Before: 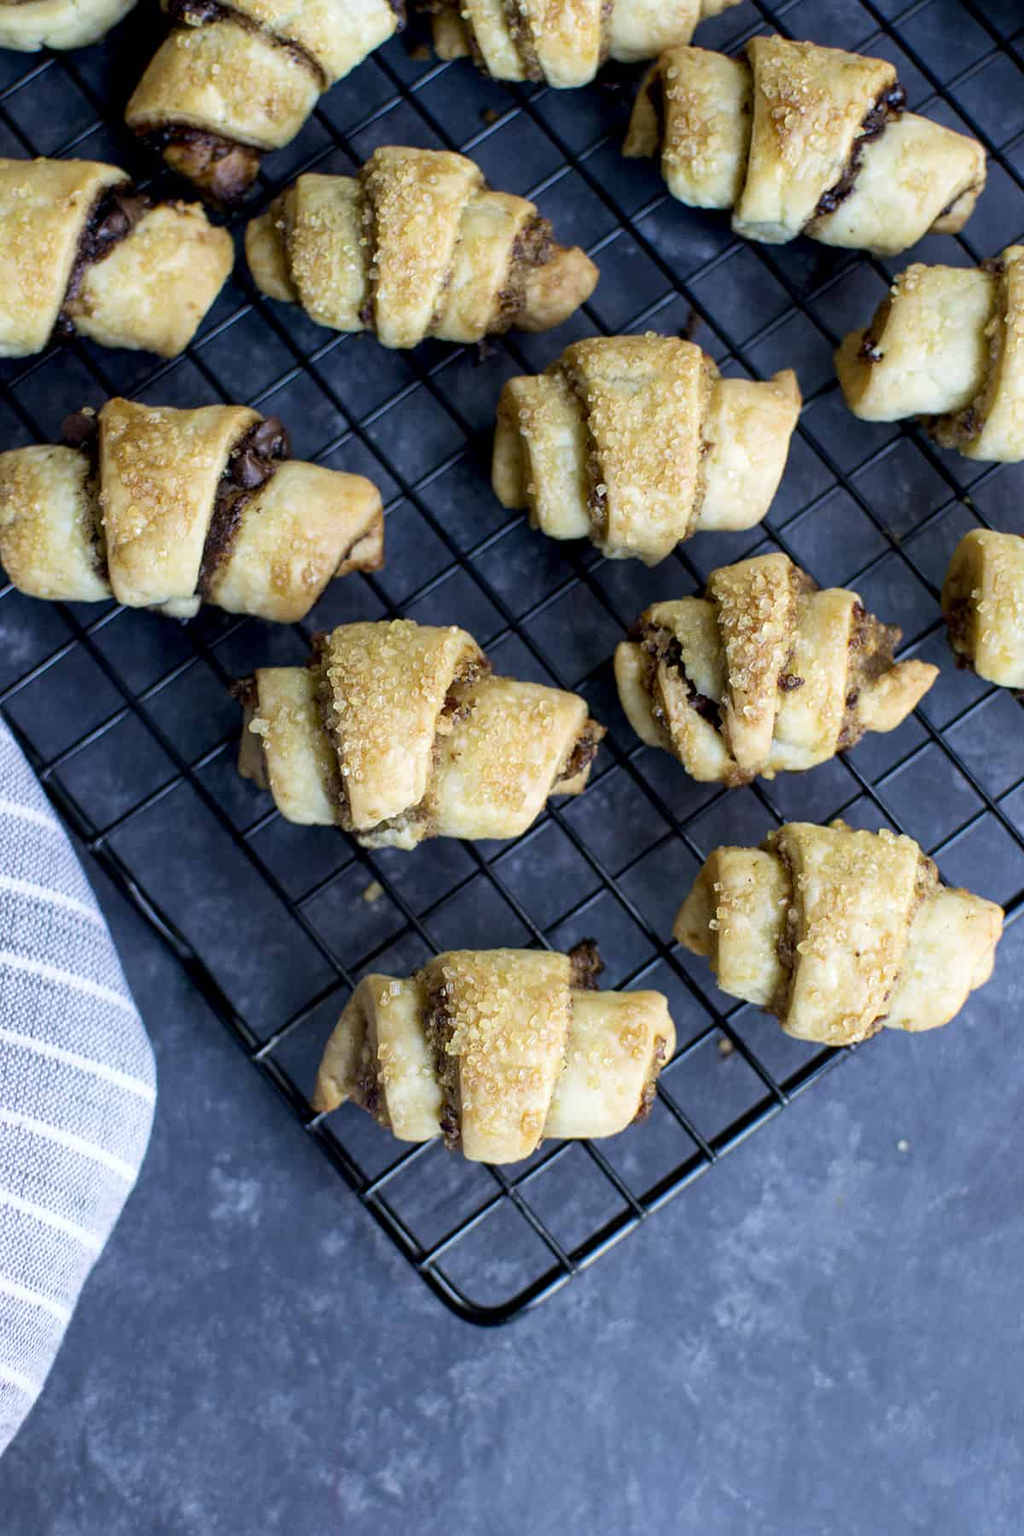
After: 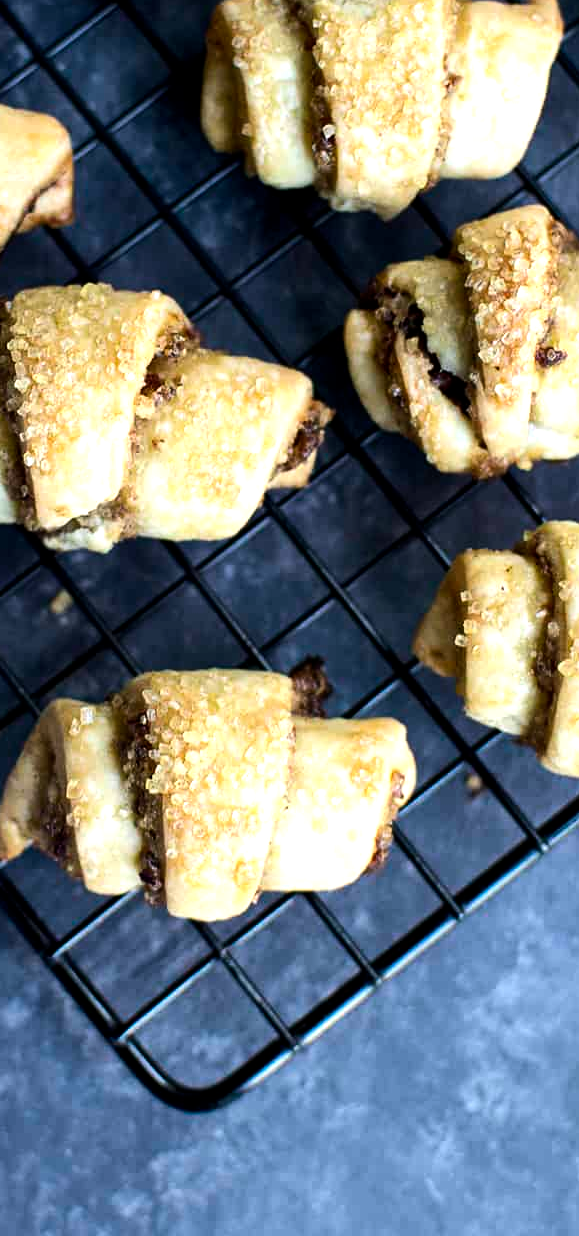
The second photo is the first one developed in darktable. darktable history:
crop: left 31.379%, top 24.658%, right 20.326%, bottom 6.628%
tone equalizer: -8 EV -0.75 EV, -7 EV -0.7 EV, -6 EV -0.6 EV, -5 EV -0.4 EV, -3 EV 0.4 EV, -2 EV 0.6 EV, -1 EV 0.7 EV, +0 EV 0.75 EV, edges refinement/feathering 500, mask exposure compensation -1.57 EV, preserve details no
